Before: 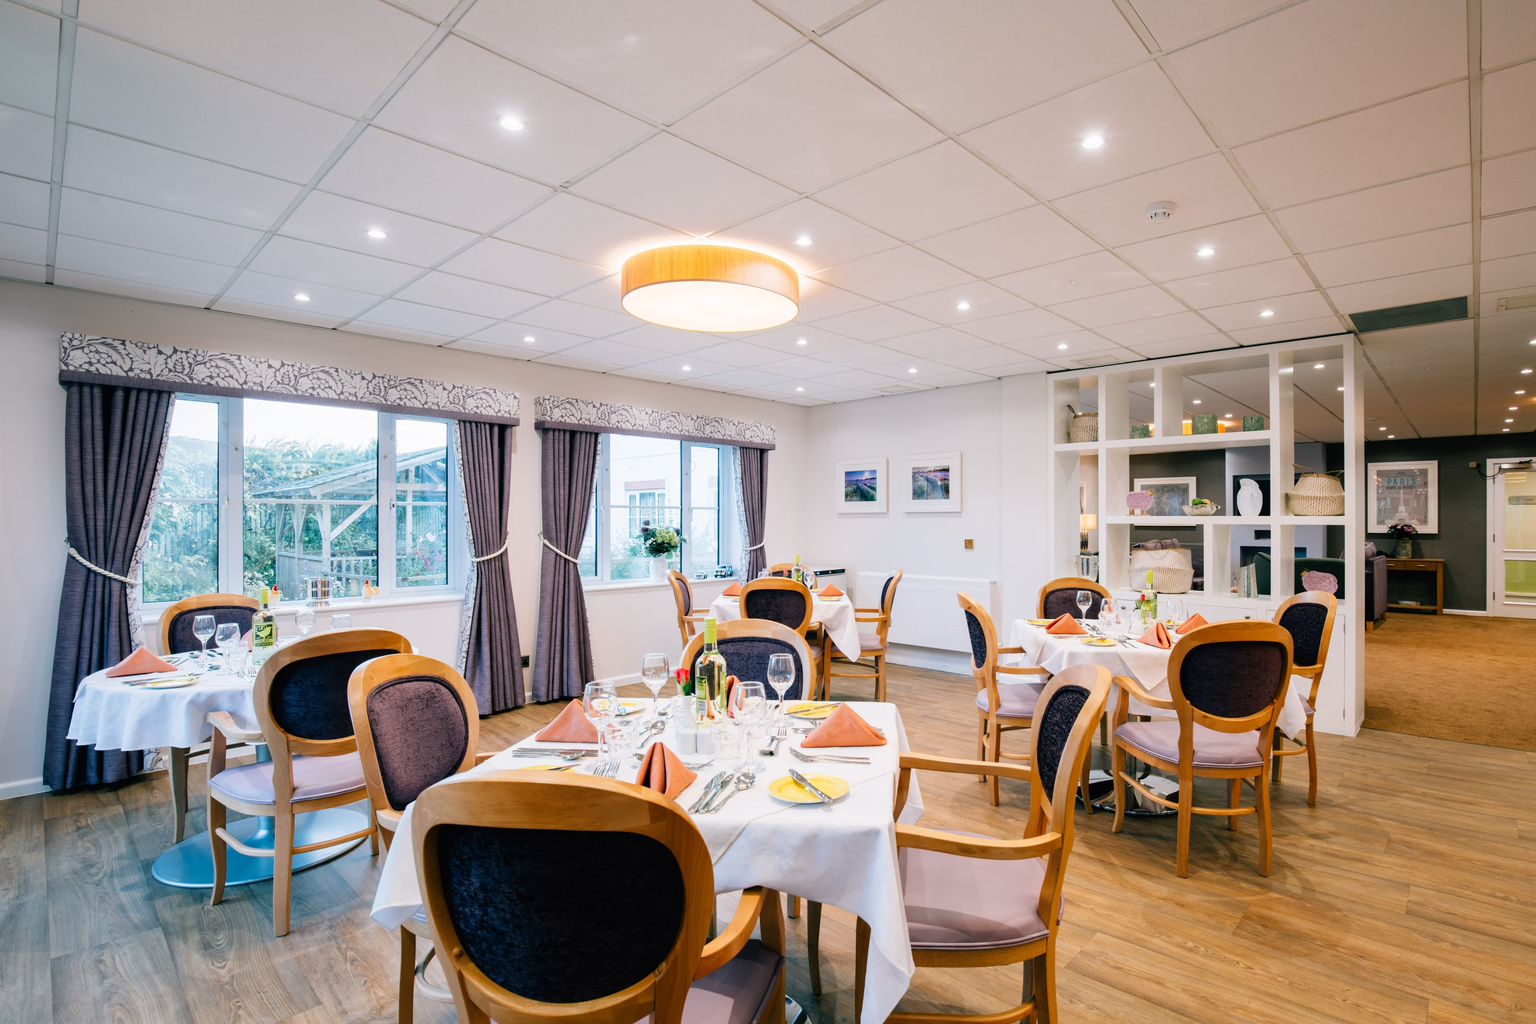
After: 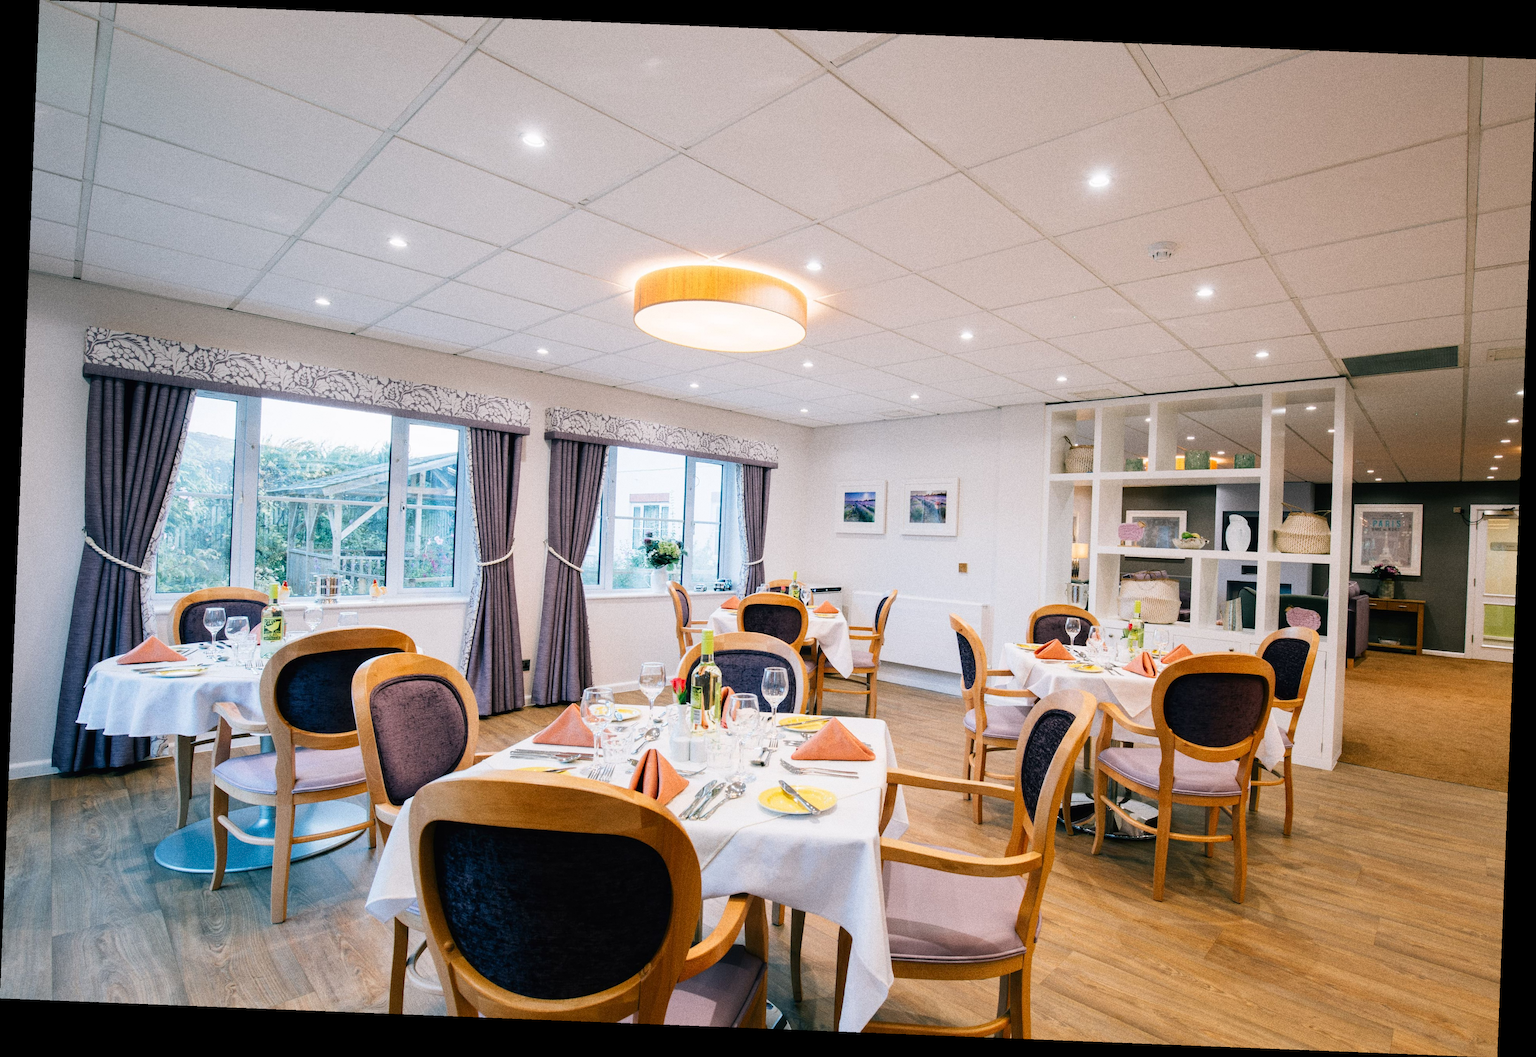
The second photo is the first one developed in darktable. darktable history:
grain: coarseness 0.09 ISO, strength 40%
rotate and perspective: rotation 2.27°, automatic cropping off
